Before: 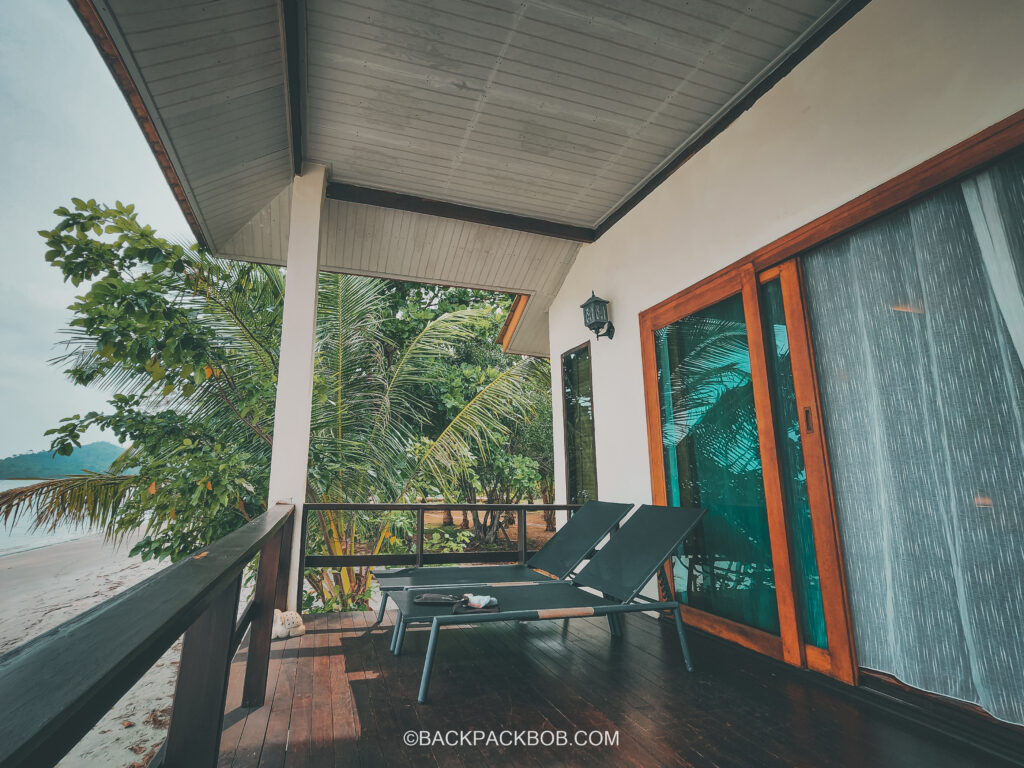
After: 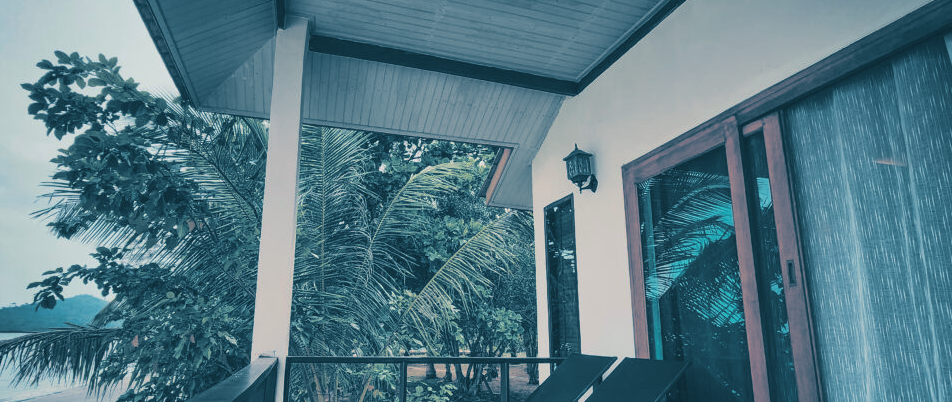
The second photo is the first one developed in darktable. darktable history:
split-toning: shadows › hue 212.4°, balance -70
crop: left 1.744%, top 19.225%, right 5.069%, bottom 28.357%
contrast brightness saturation: saturation 0.18
